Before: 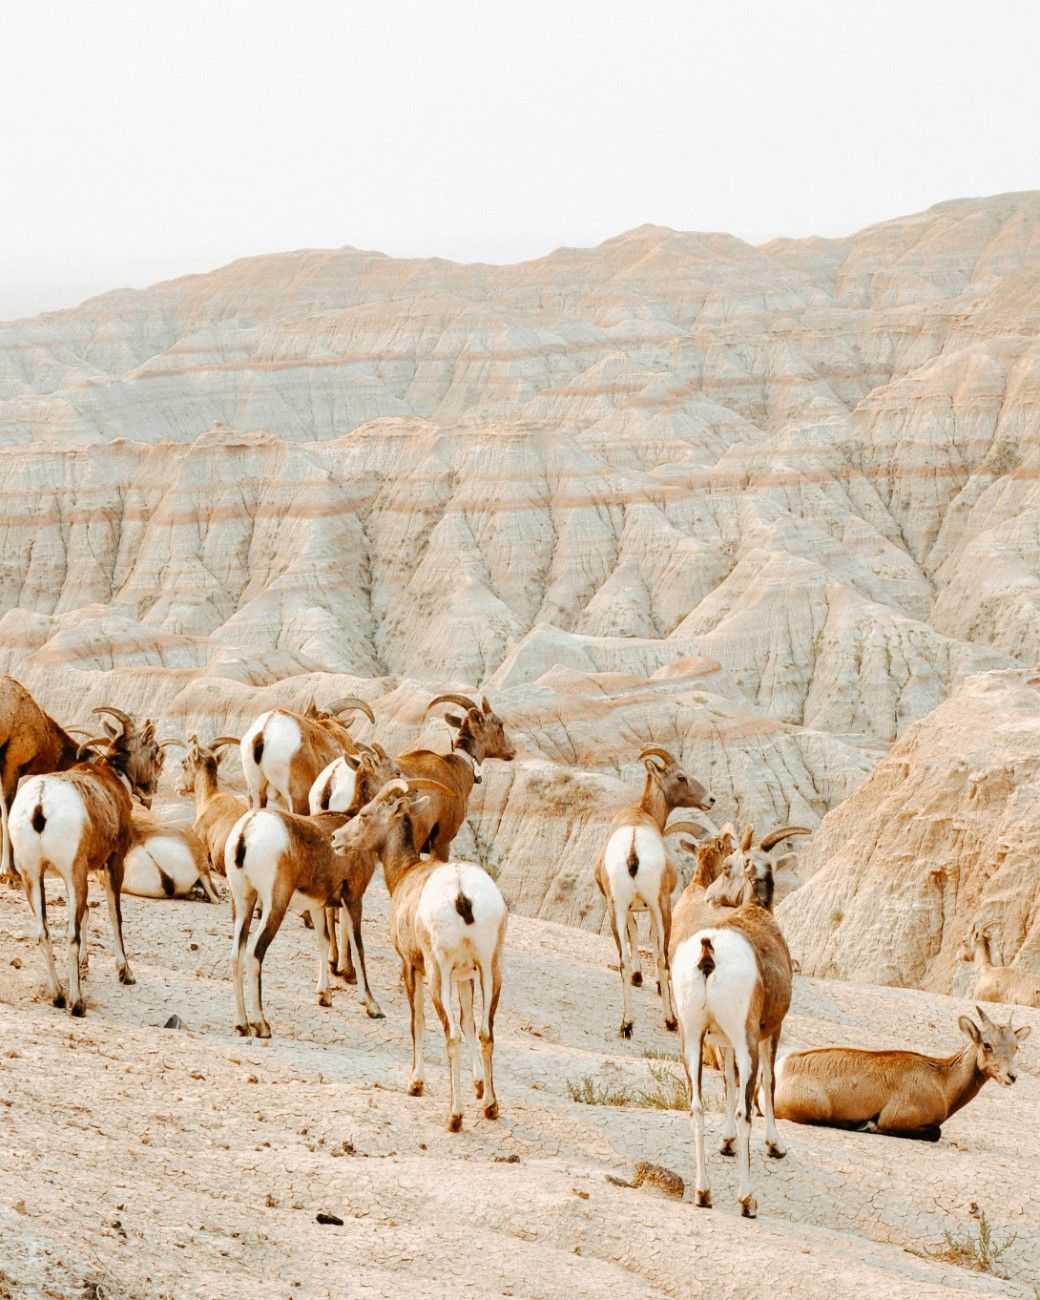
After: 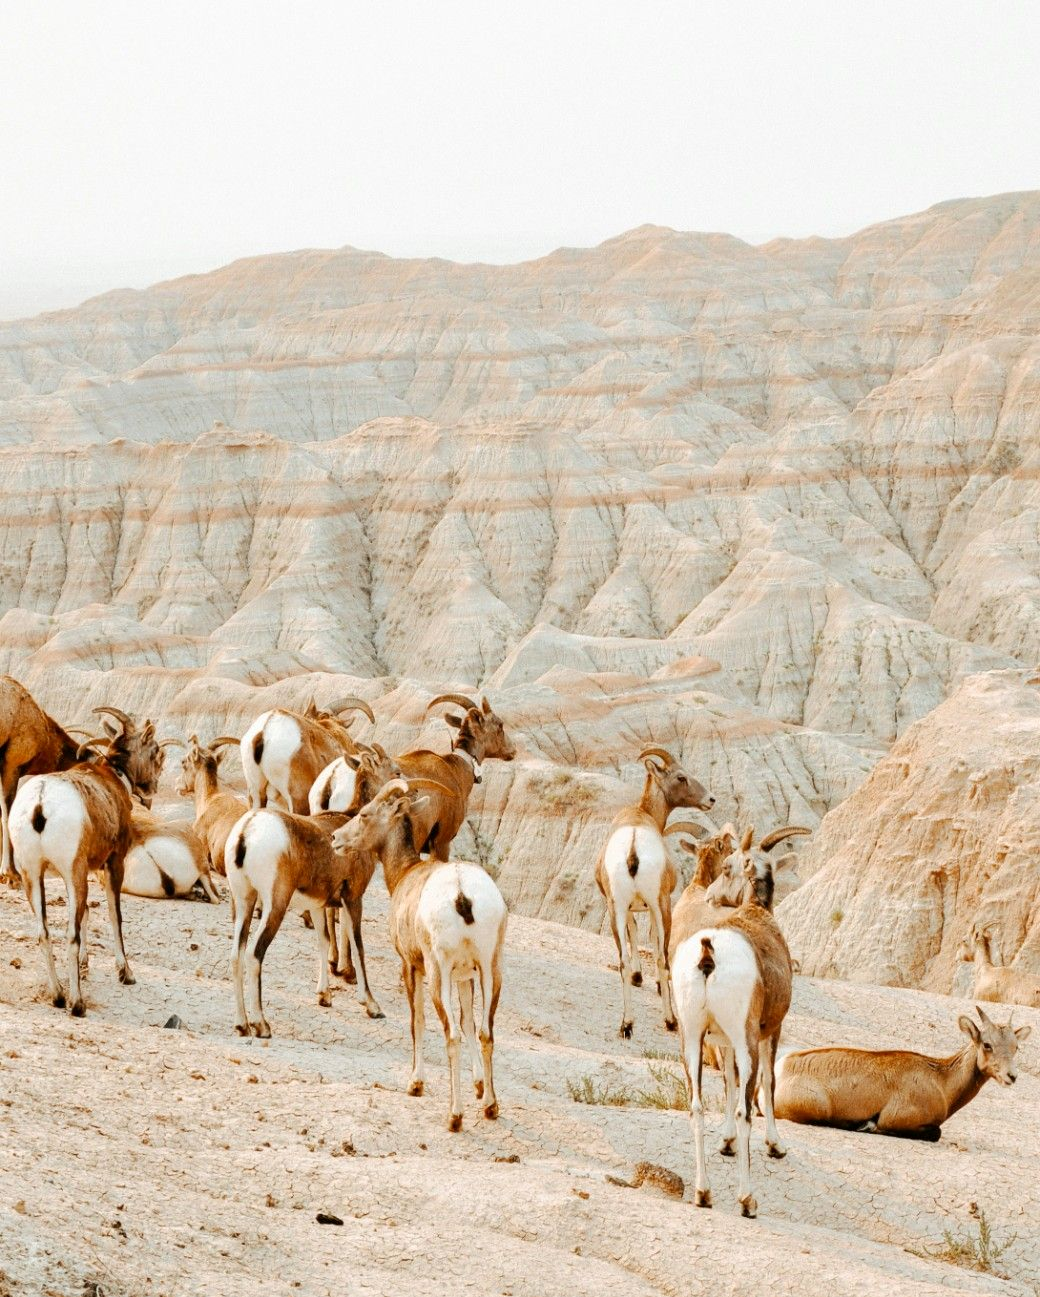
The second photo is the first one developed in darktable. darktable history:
crop: top 0.071%, bottom 0.096%
exposure: black level correction 0.001, exposure 0.017 EV, compensate highlight preservation false
